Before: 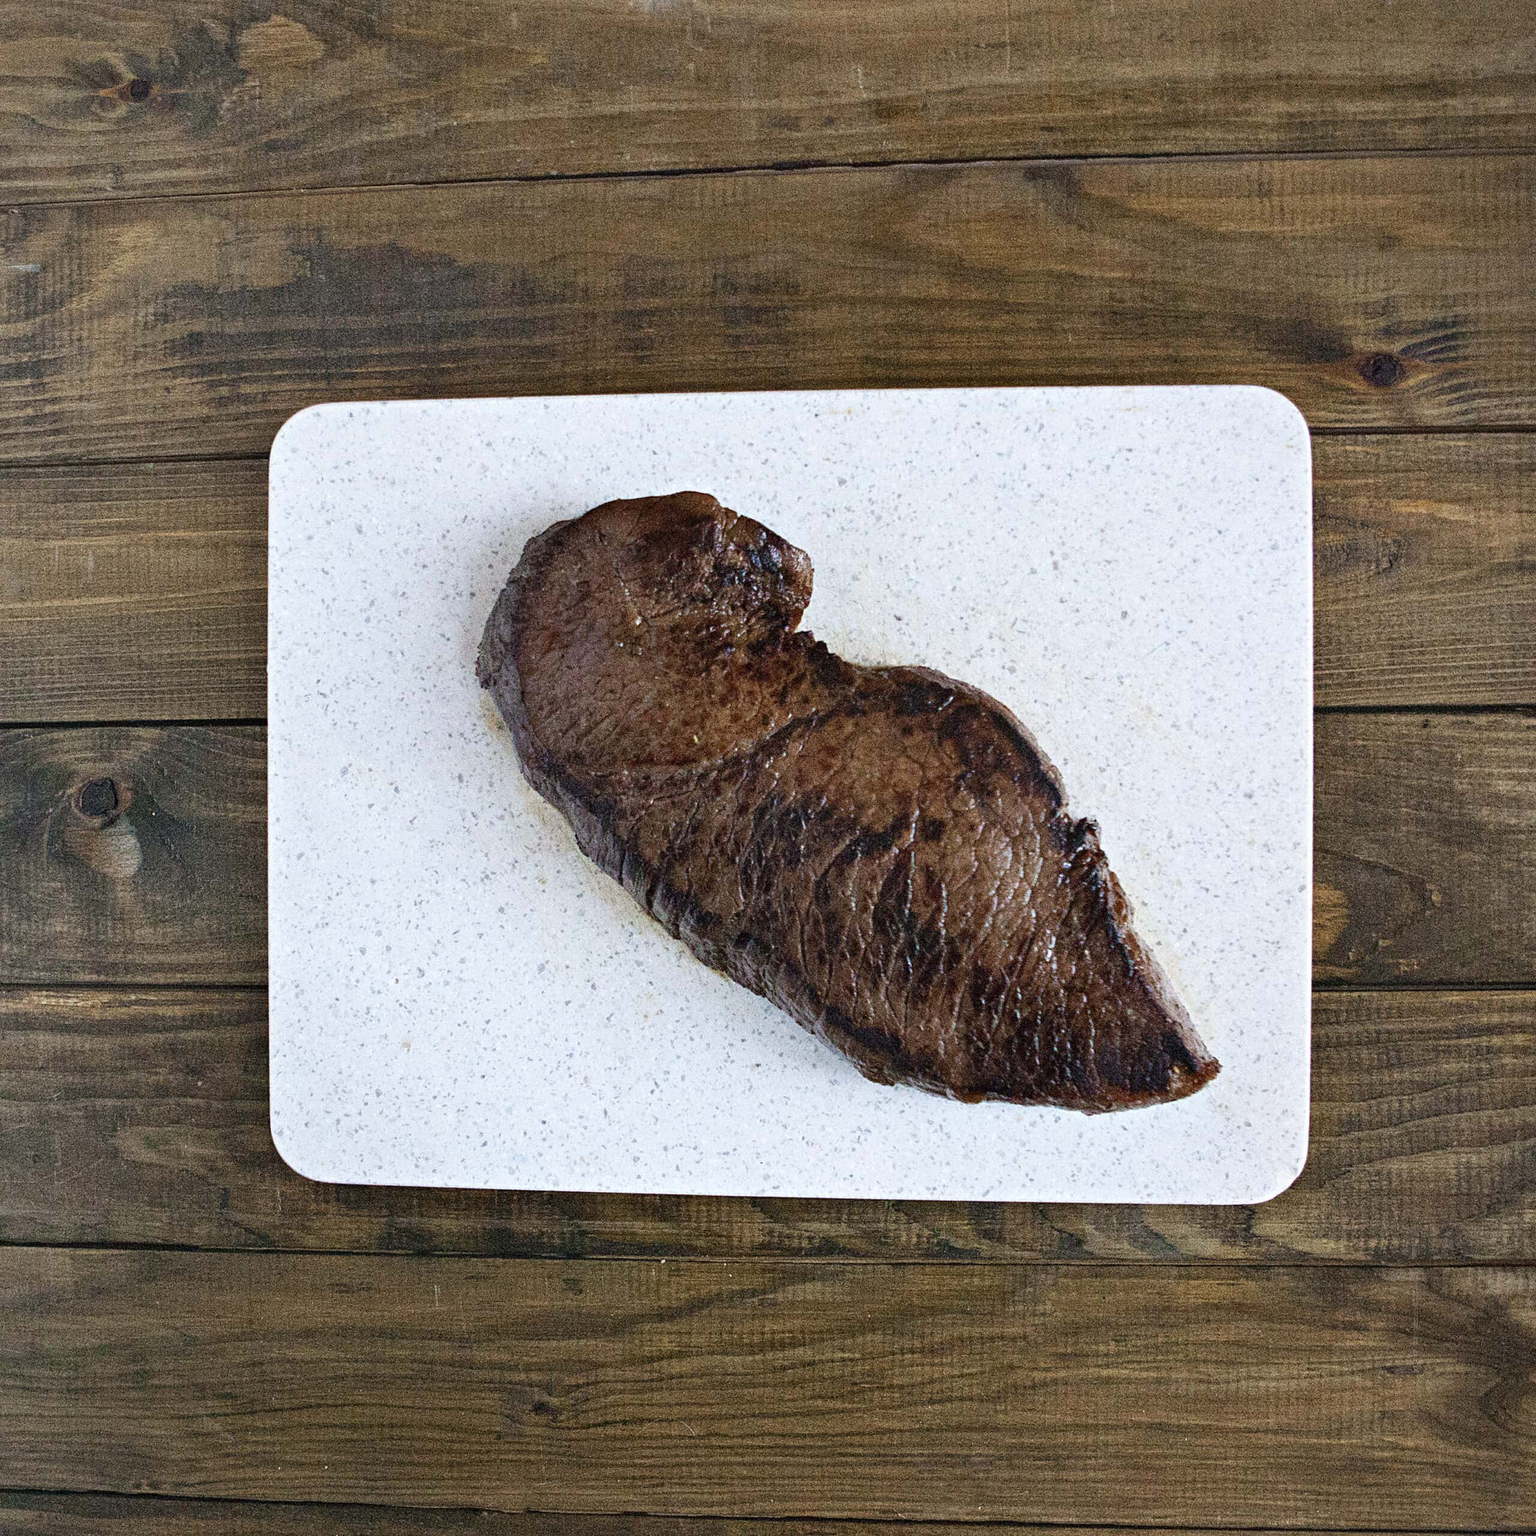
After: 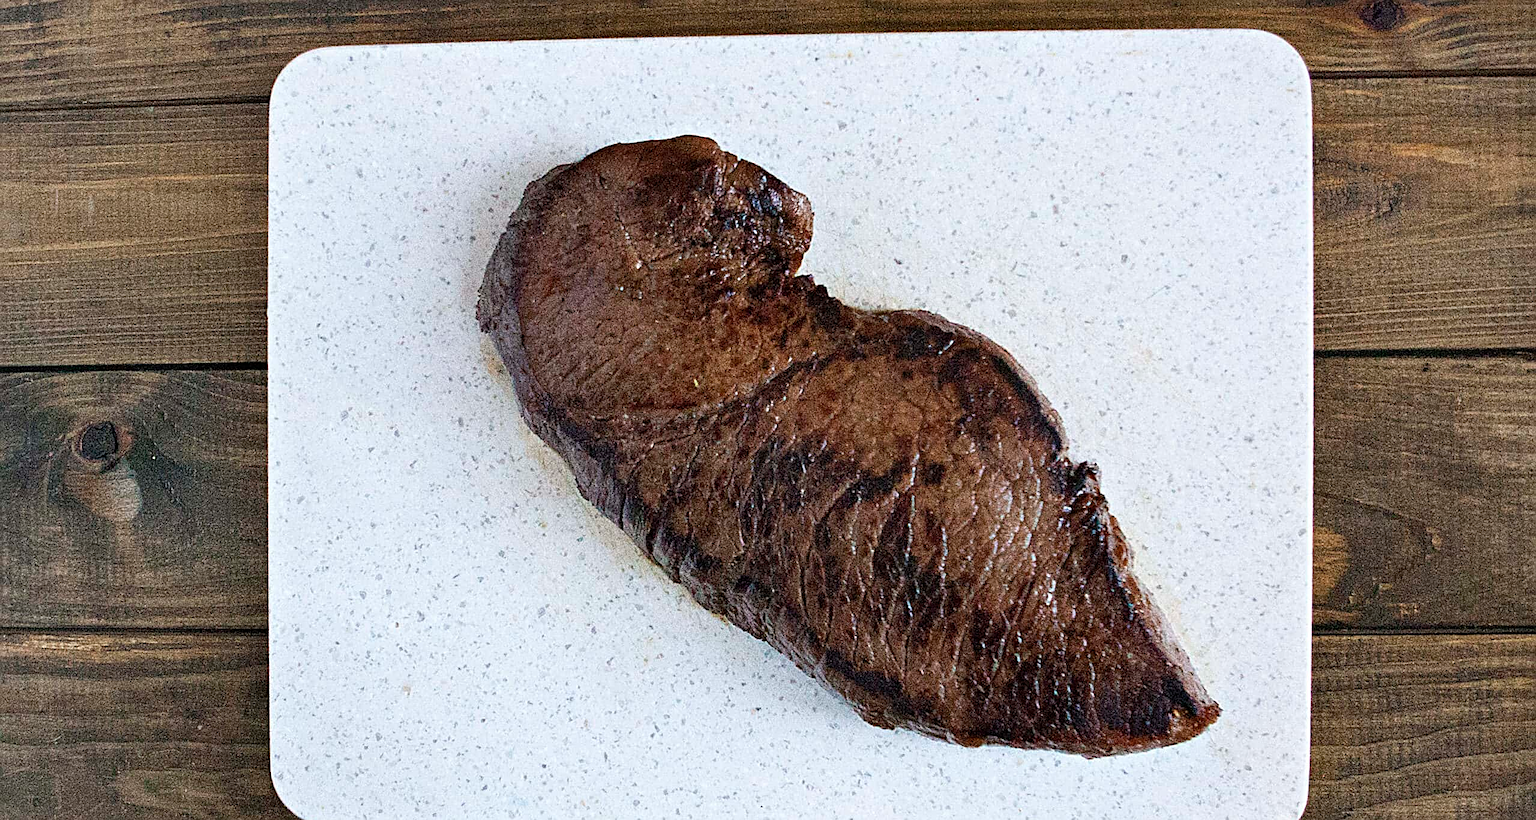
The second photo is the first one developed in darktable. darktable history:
crop and rotate: top 23.218%, bottom 23.31%
sharpen: amount 0.5
